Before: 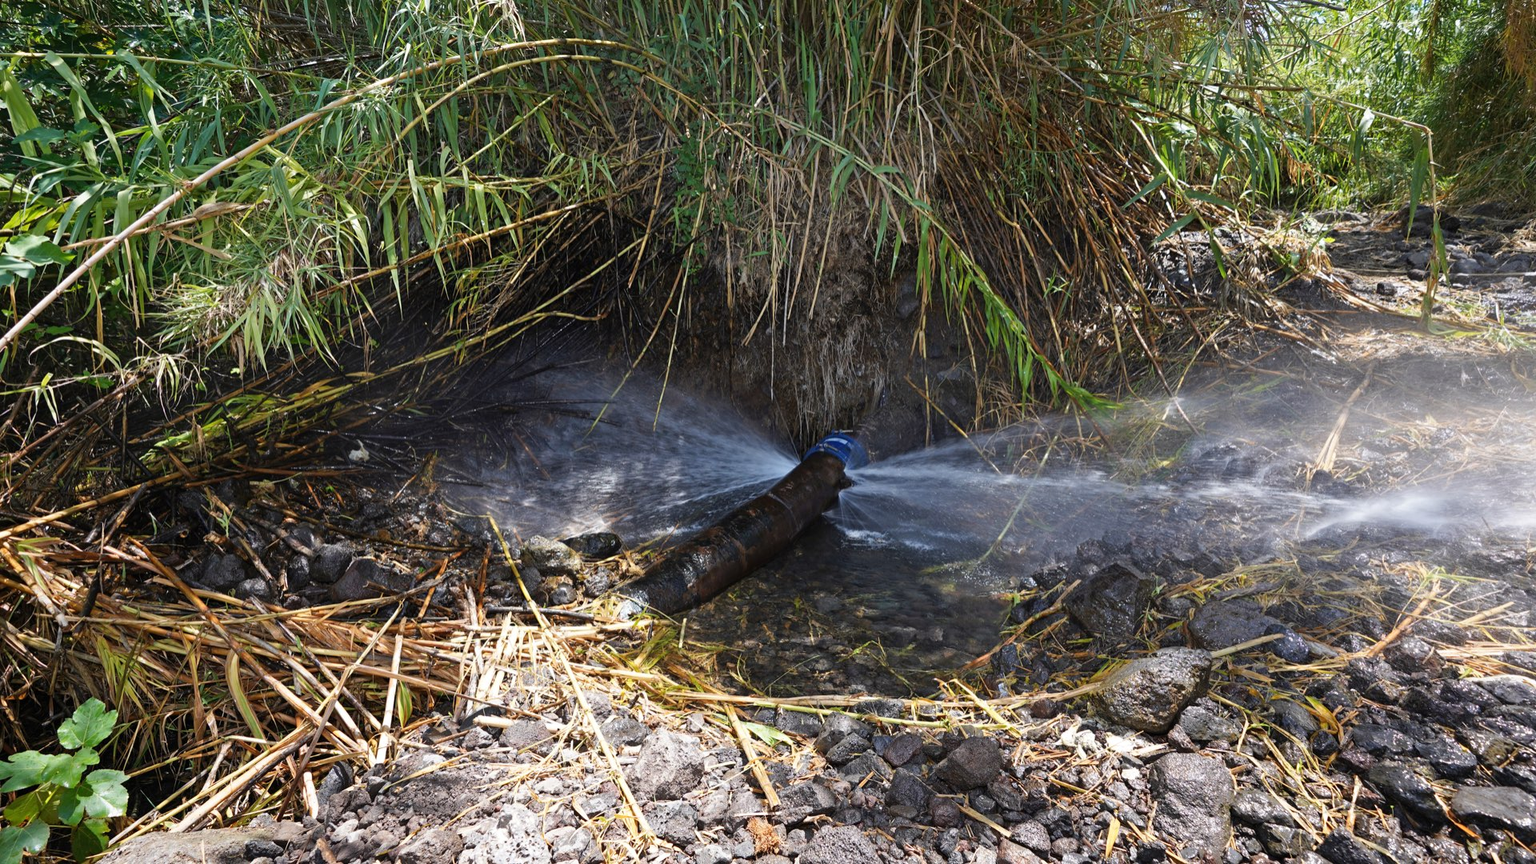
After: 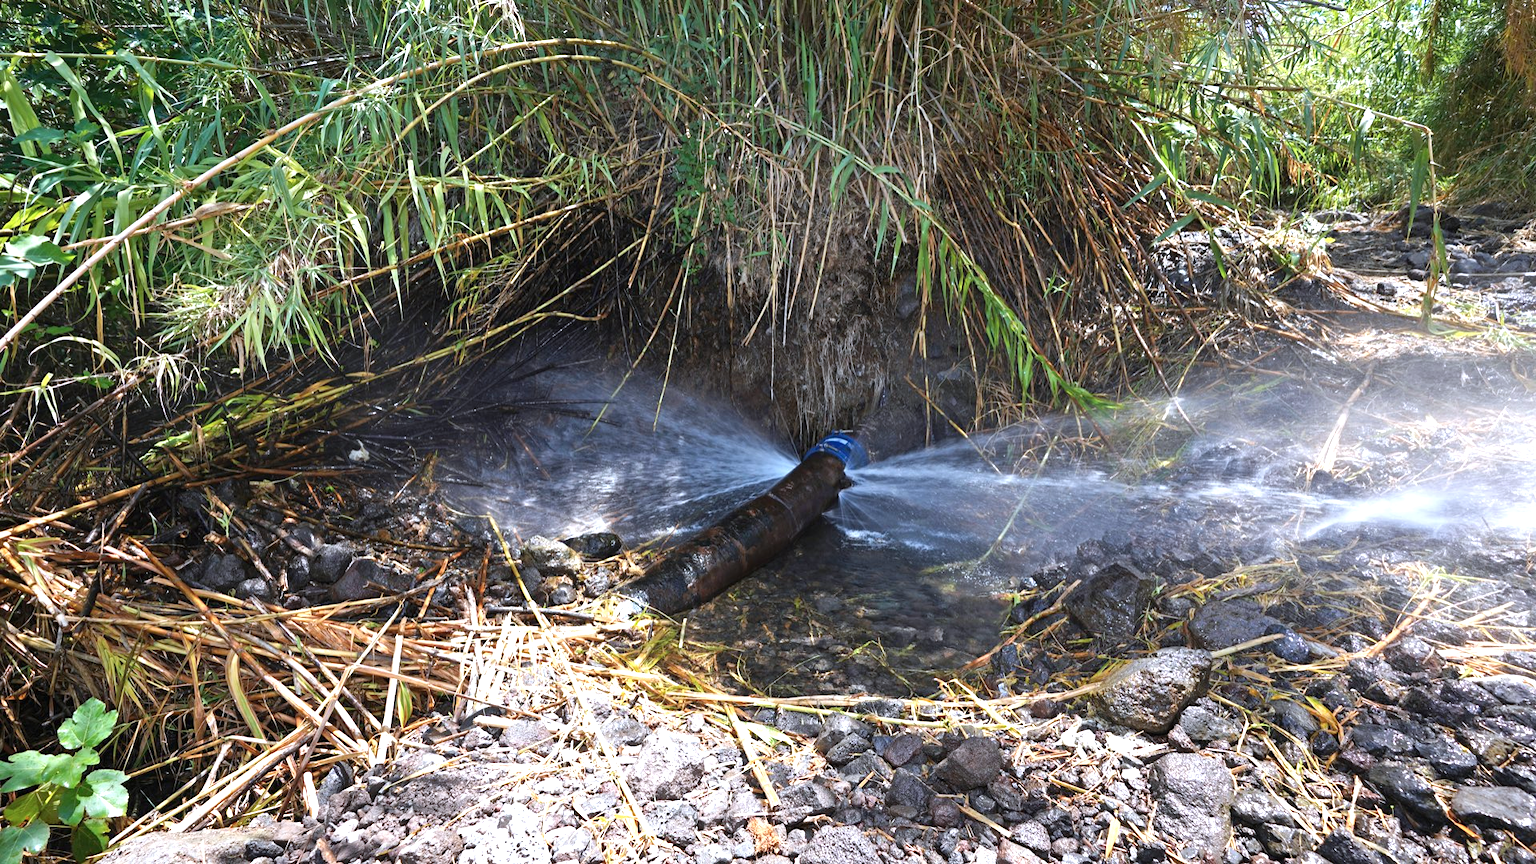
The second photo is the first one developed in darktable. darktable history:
exposure: black level correction 0, exposure 0.7 EV, compensate exposure bias true, compensate highlight preservation false
color correction: highlights a* -0.772, highlights b* -8.92
